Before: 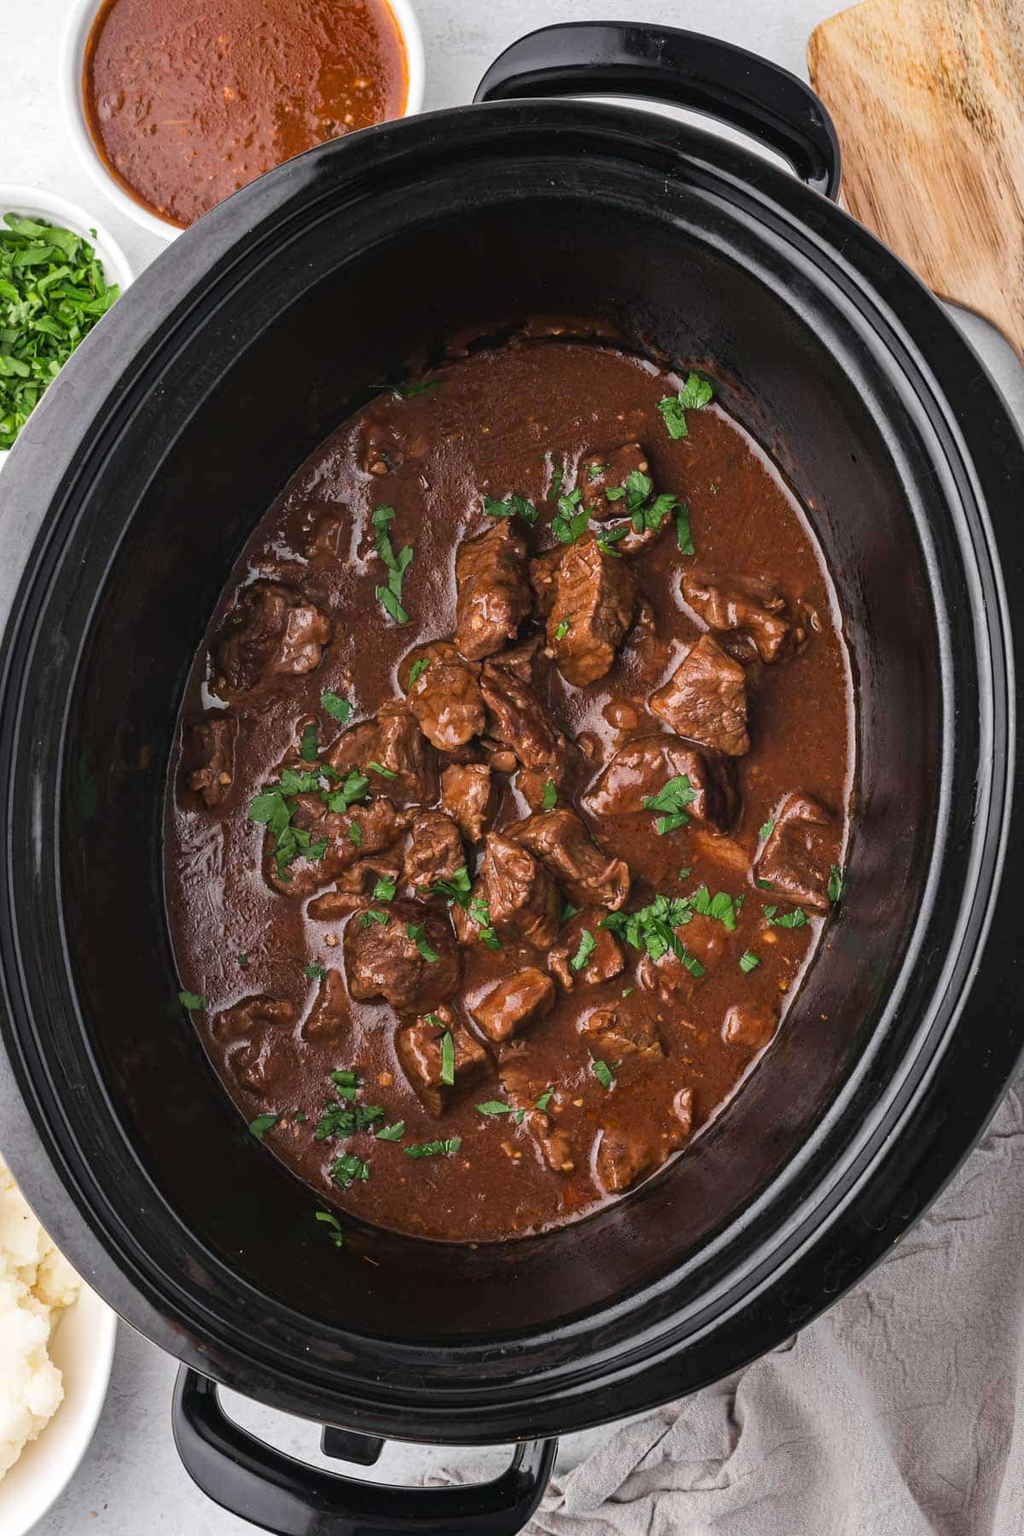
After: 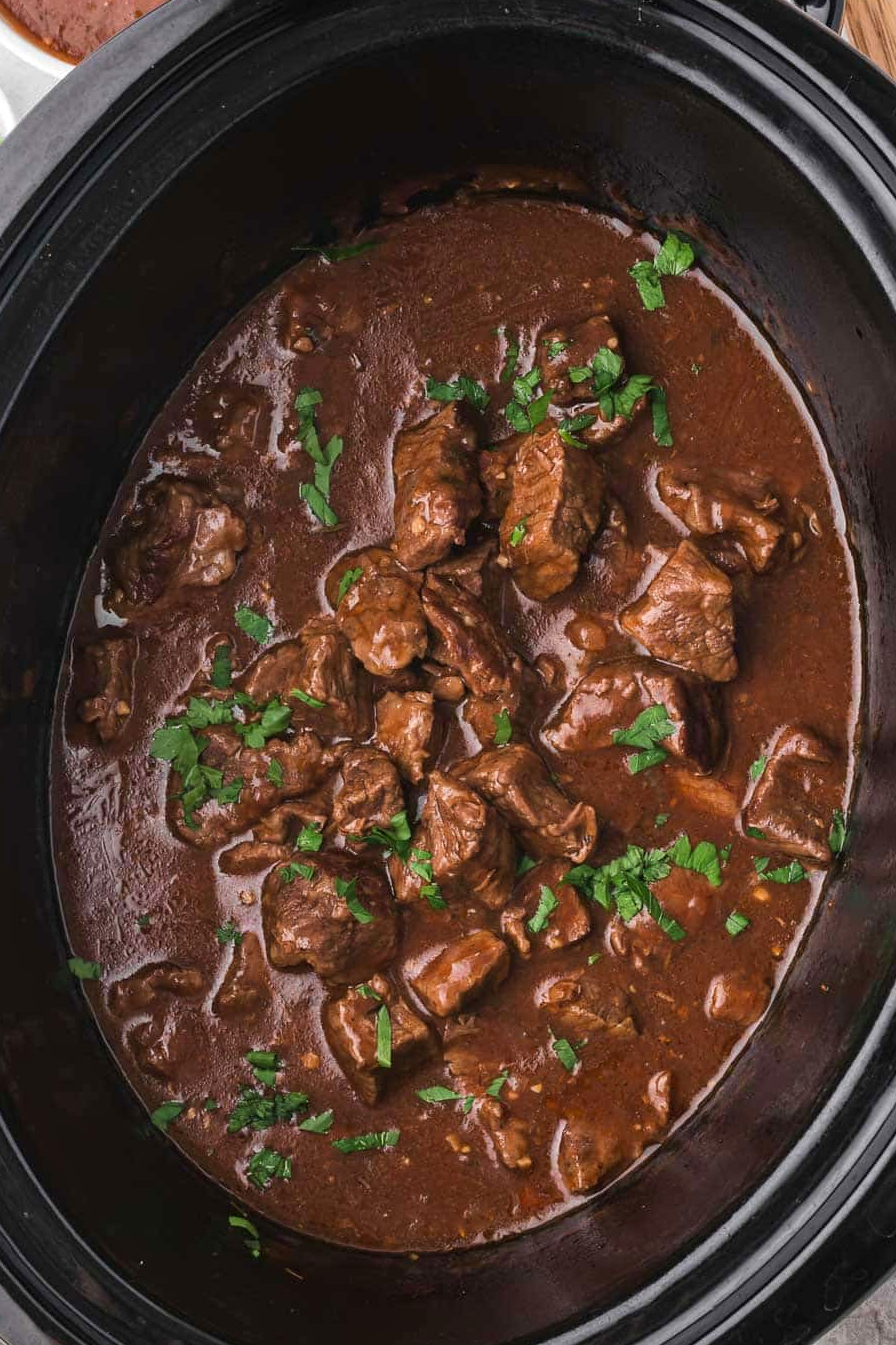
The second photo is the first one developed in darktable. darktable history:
velvia: strength 15%
crop and rotate: left 11.831%, top 11.346%, right 13.429%, bottom 13.899%
